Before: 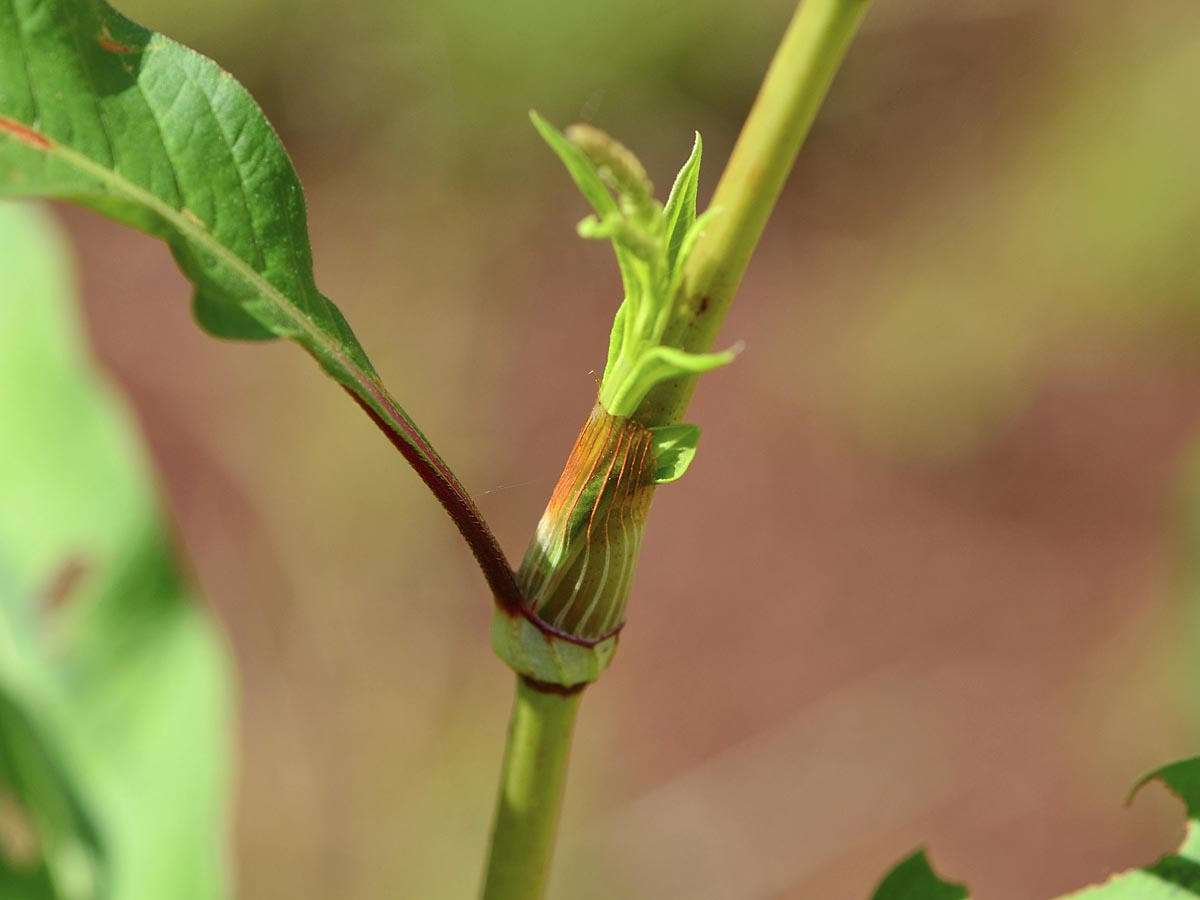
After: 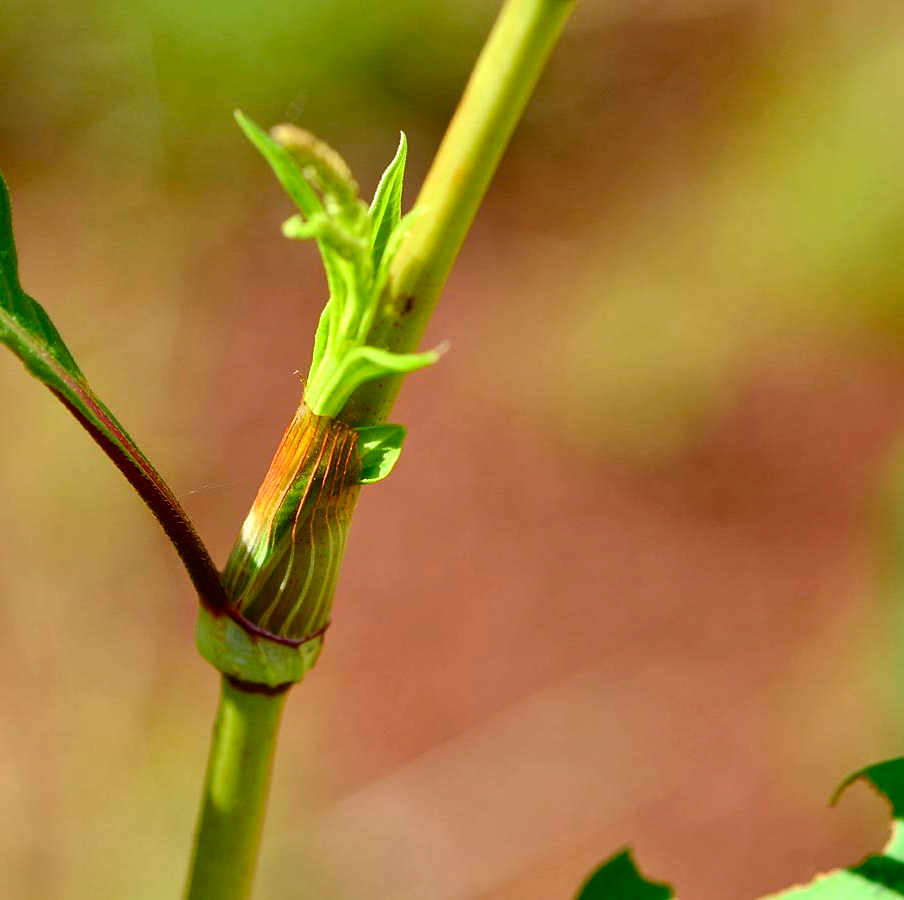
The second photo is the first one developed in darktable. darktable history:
crop and rotate: left 24.6%
color balance rgb: shadows lift › luminance -20%, power › hue 72.24°, highlights gain › luminance 15%, global offset › hue 171.6°, perceptual saturation grading › global saturation 14.09%, perceptual saturation grading › highlights -25%, perceptual saturation grading › shadows 25%, global vibrance 25%, contrast 10%
